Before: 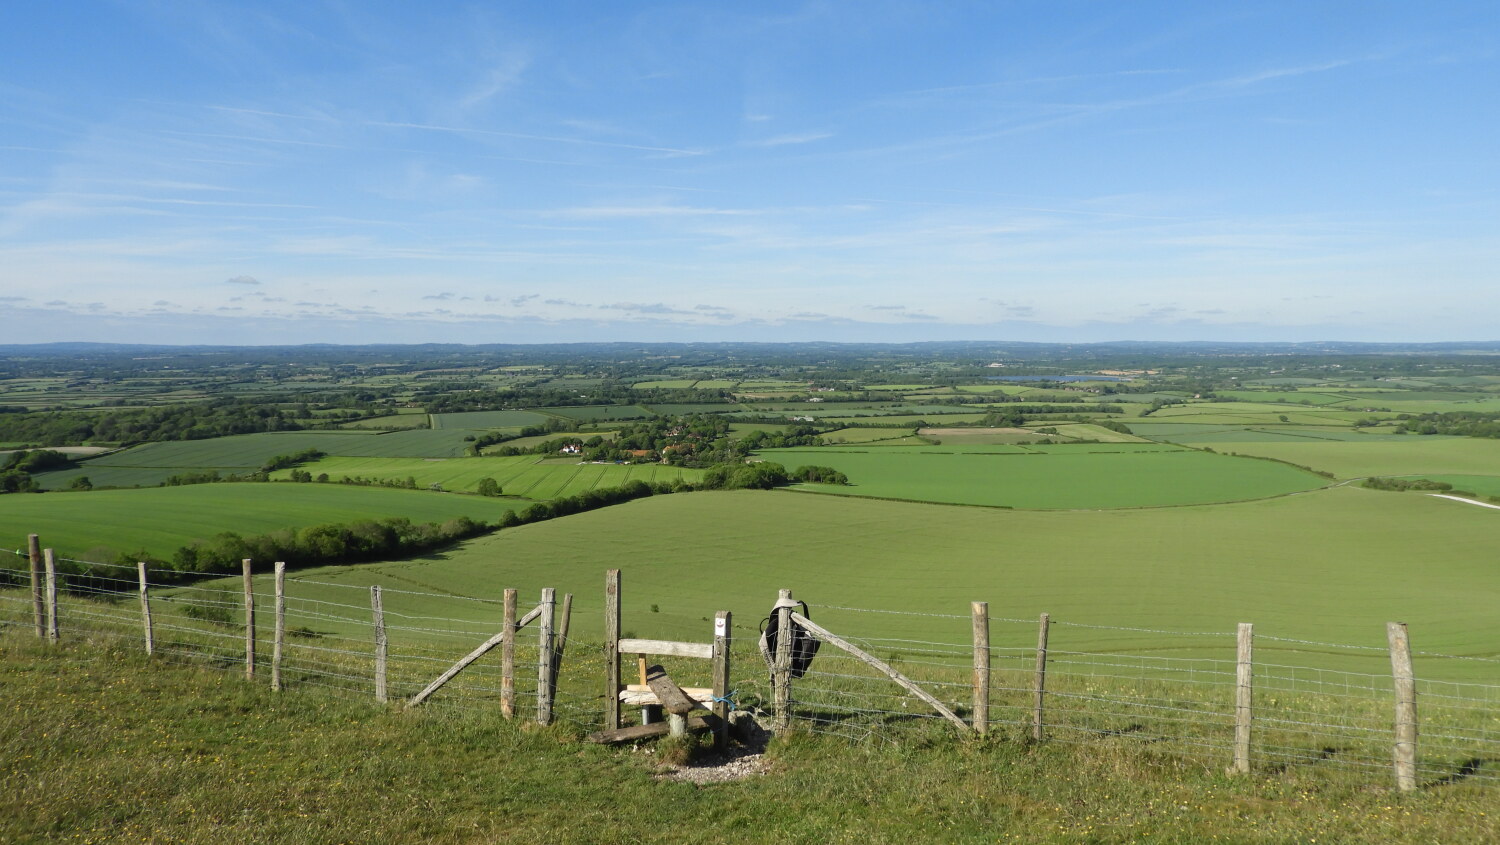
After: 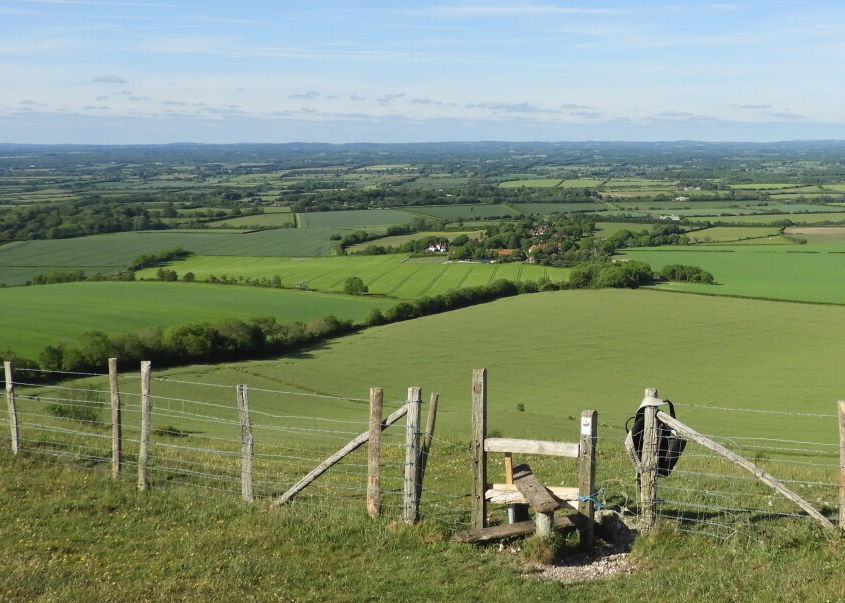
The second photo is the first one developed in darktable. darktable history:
contrast brightness saturation: contrast 0.05, brightness 0.06, saturation 0.01
crop: left 8.966%, top 23.852%, right 34.699%, bottom 4.703%
